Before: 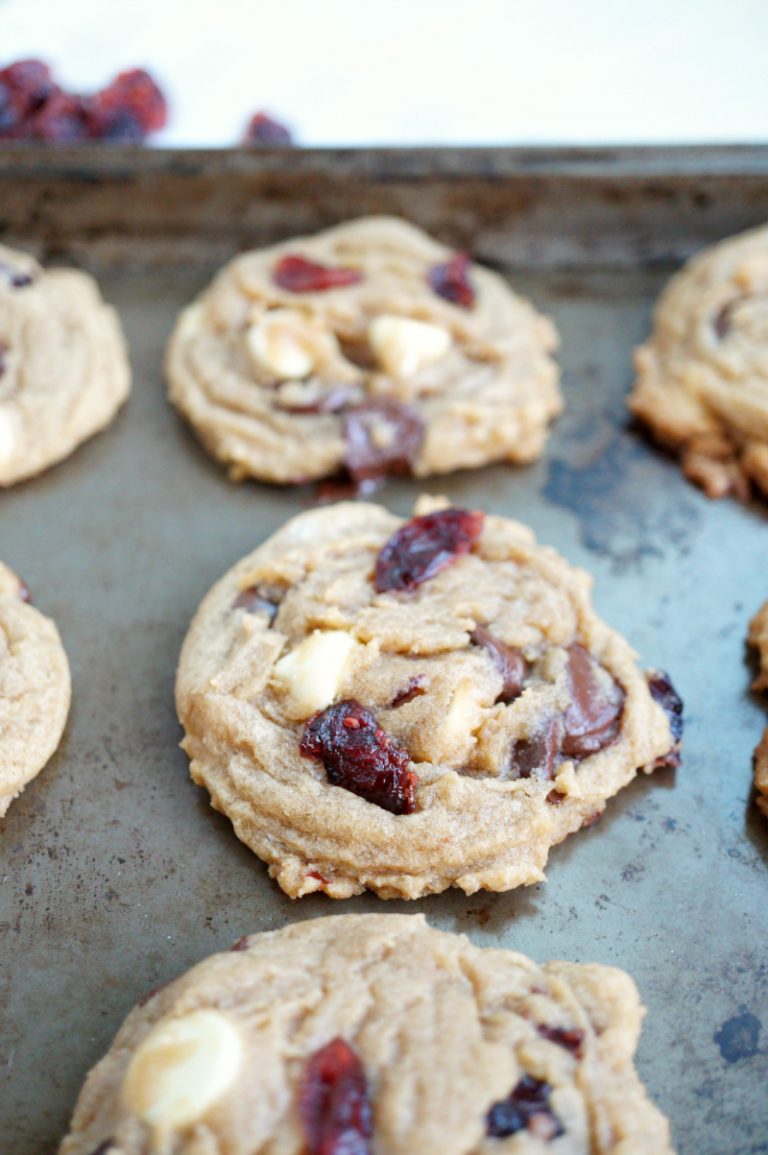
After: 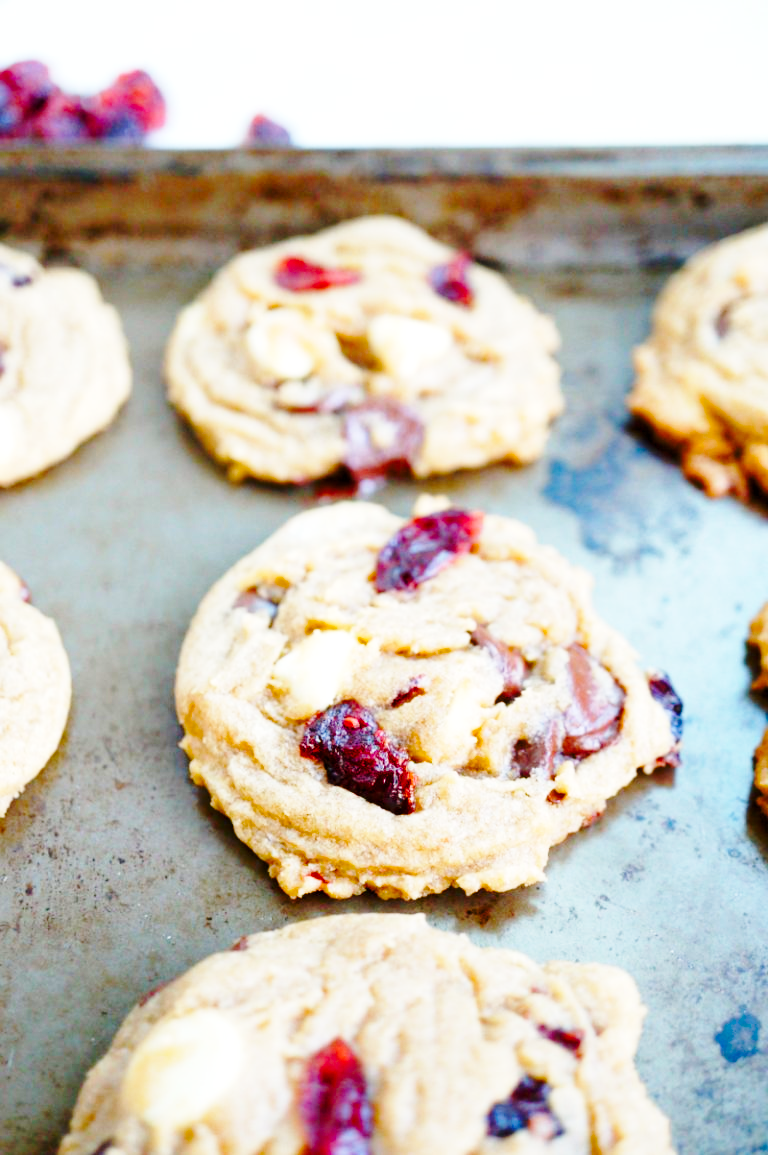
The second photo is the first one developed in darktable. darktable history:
color balance rgb: perceptual saturation grading › global saturation 35.146%, perceptual saturation grading › highlights -29.97%, perceptual saturation grading › shadows 36.078%, global vibrance 15.074%
base curve: curves: ch0 [(0, 0) (0.032, 0.037) (0.105, 0.228) (0.435, 0.76) (0.856, 0.983) (1, 1)], preserve colors none
